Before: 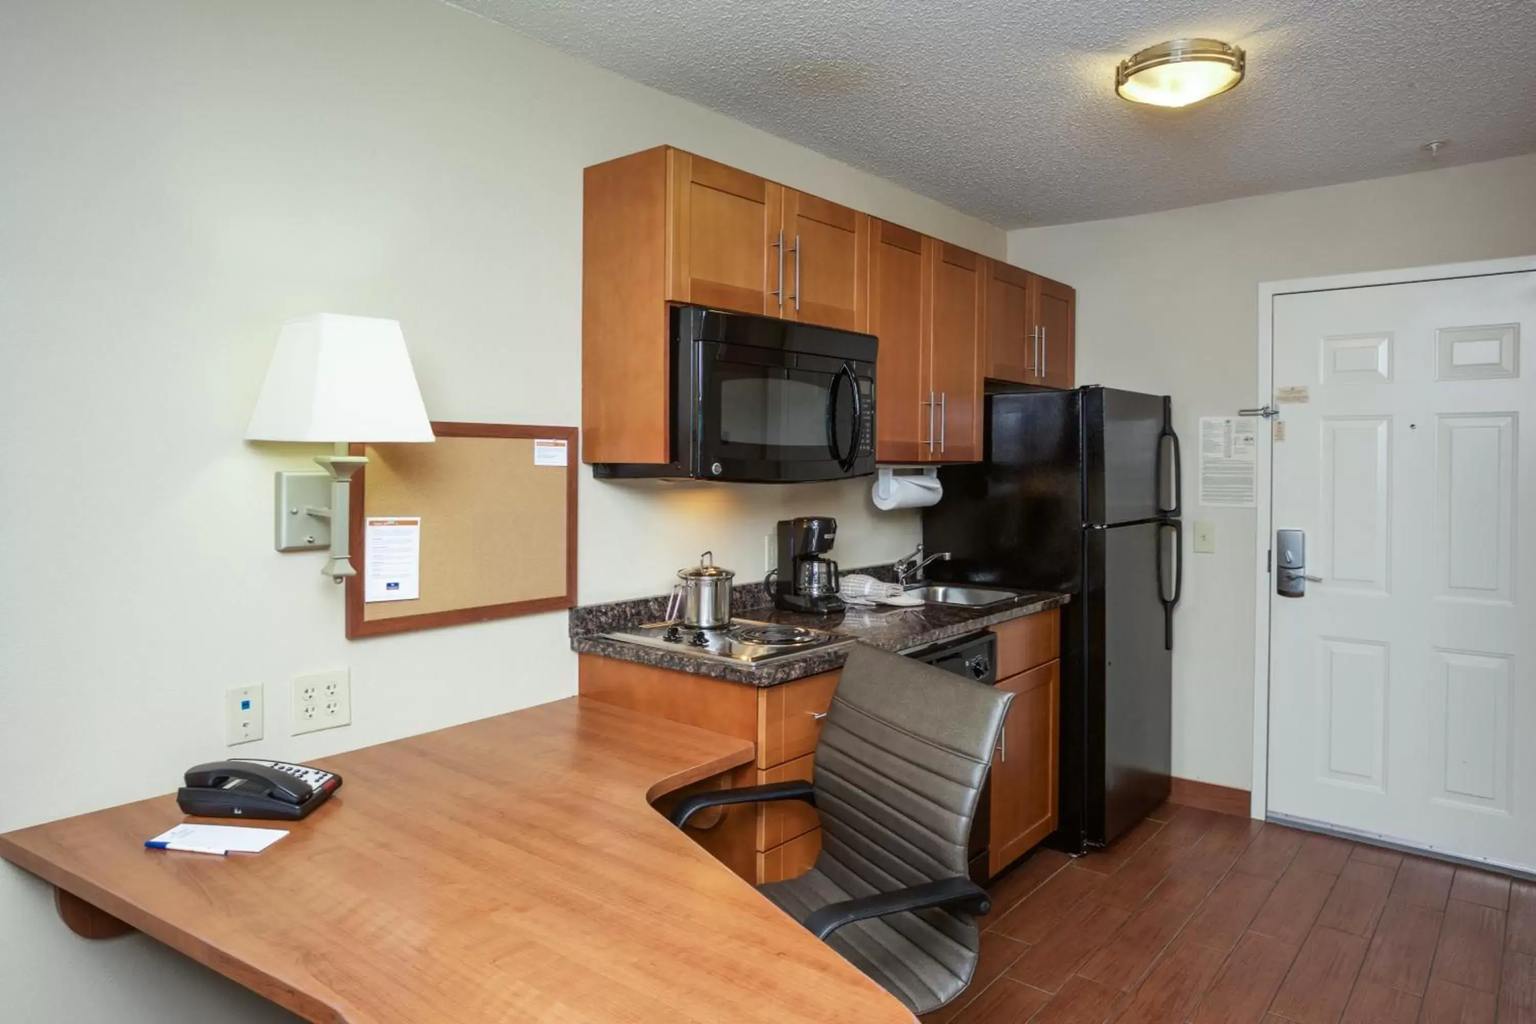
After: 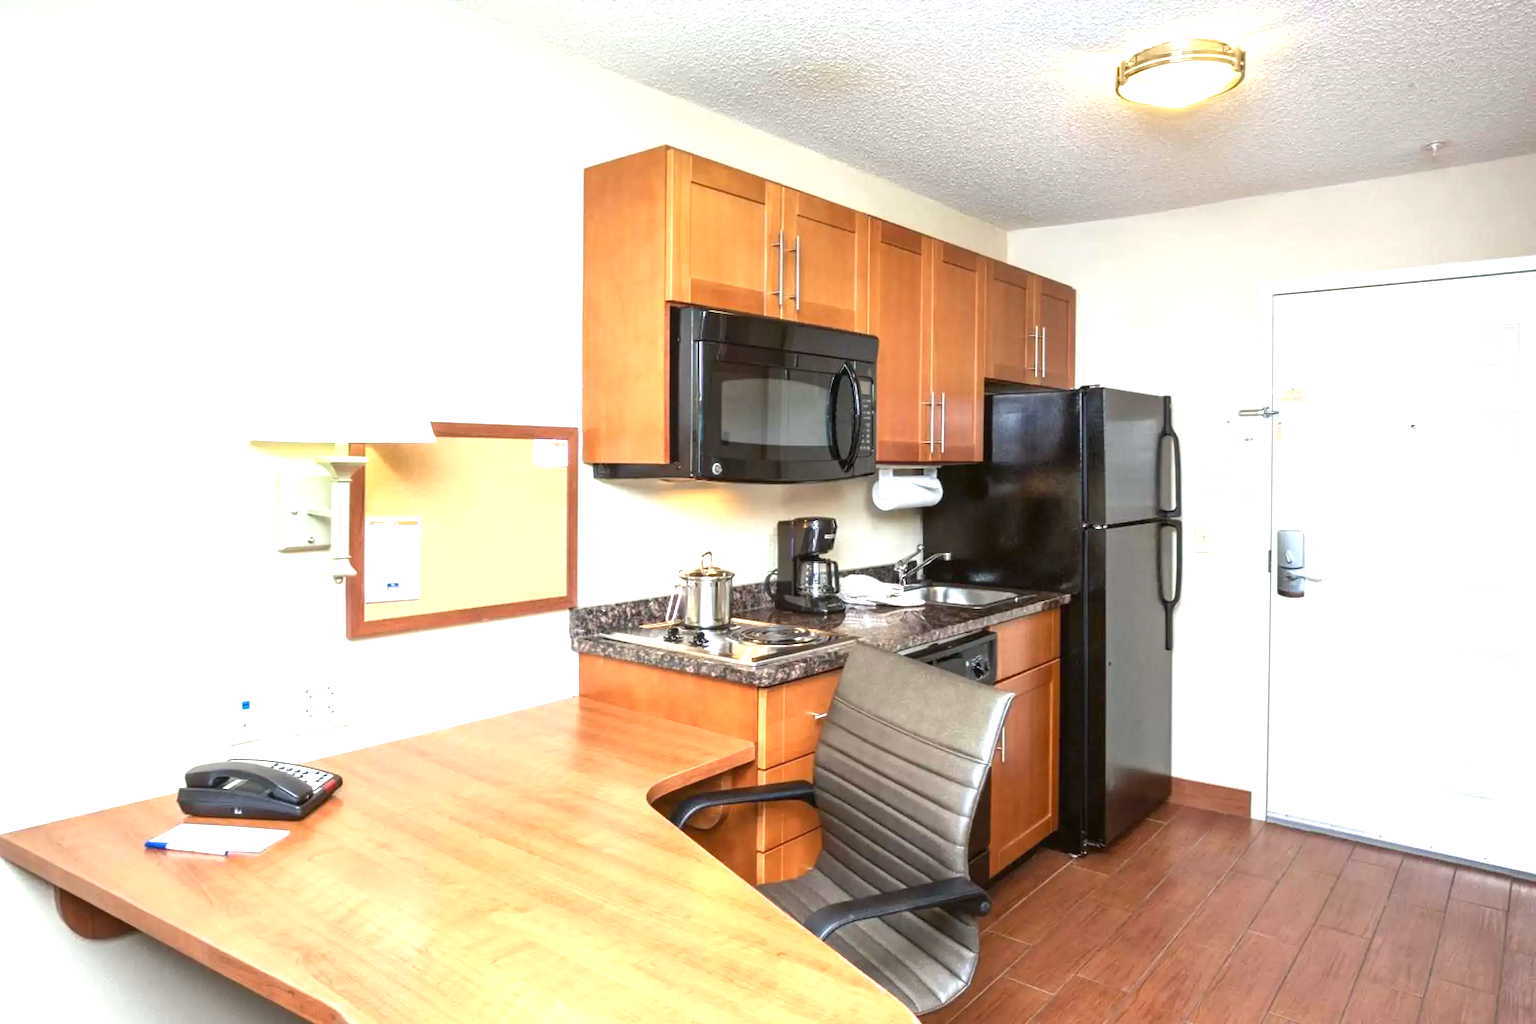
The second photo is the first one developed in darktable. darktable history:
exposure: black level correction 0, exposure 1.499 EV, compensate exposure bias true, compensate highlight preservation false
